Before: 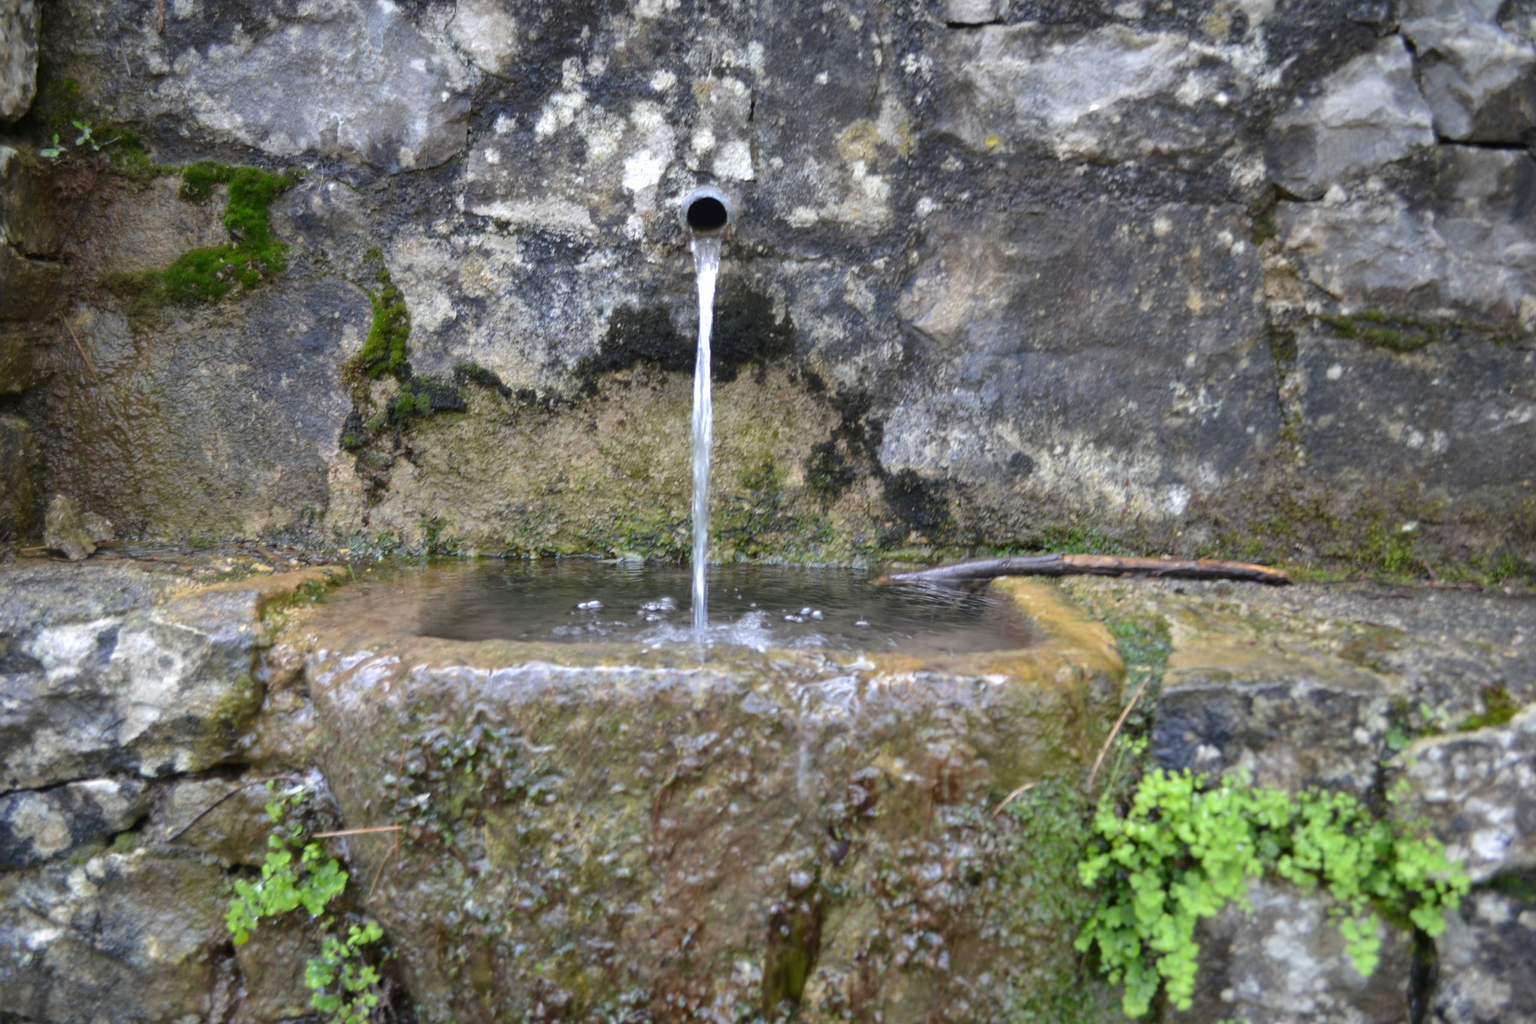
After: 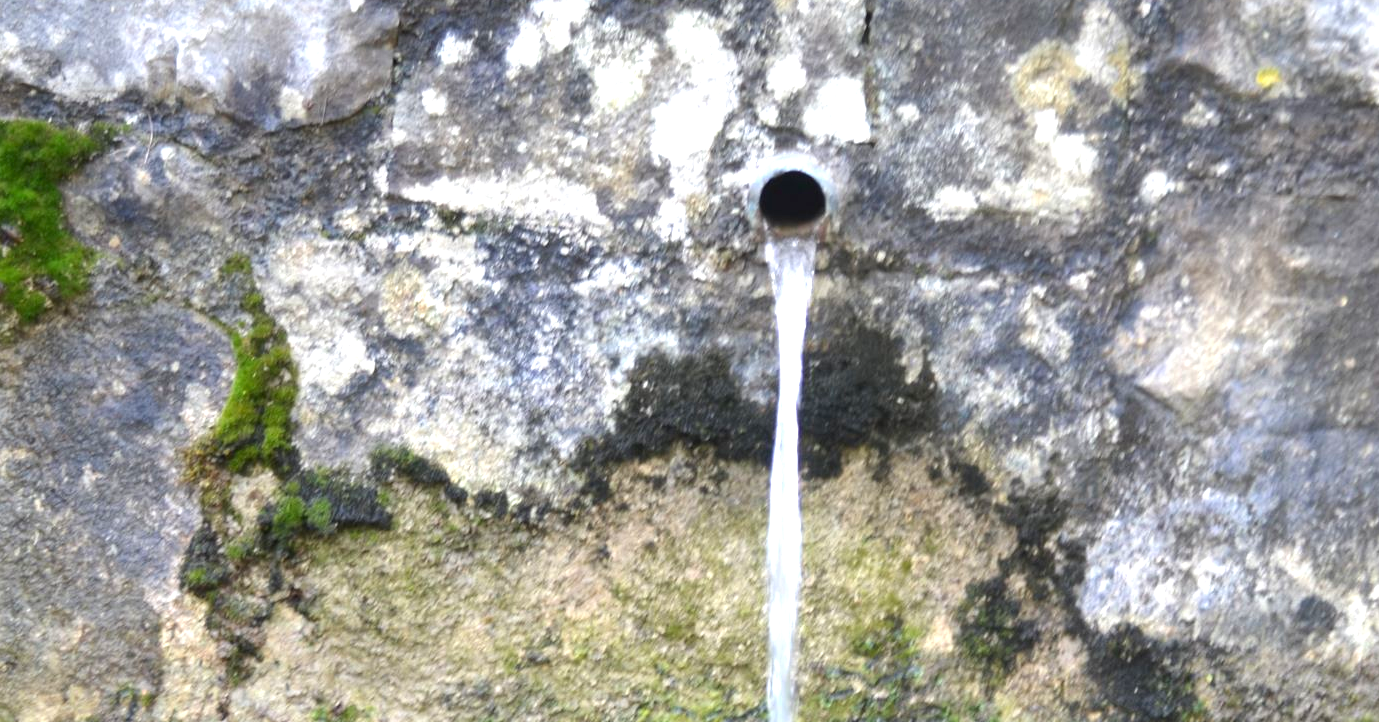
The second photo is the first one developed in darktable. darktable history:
exposure: black level correction 0, exposure 1 EV, compensate highlight preservation false
crop: left 15.109%, top 9.263%, right 30.999%, bottom 48.437%
